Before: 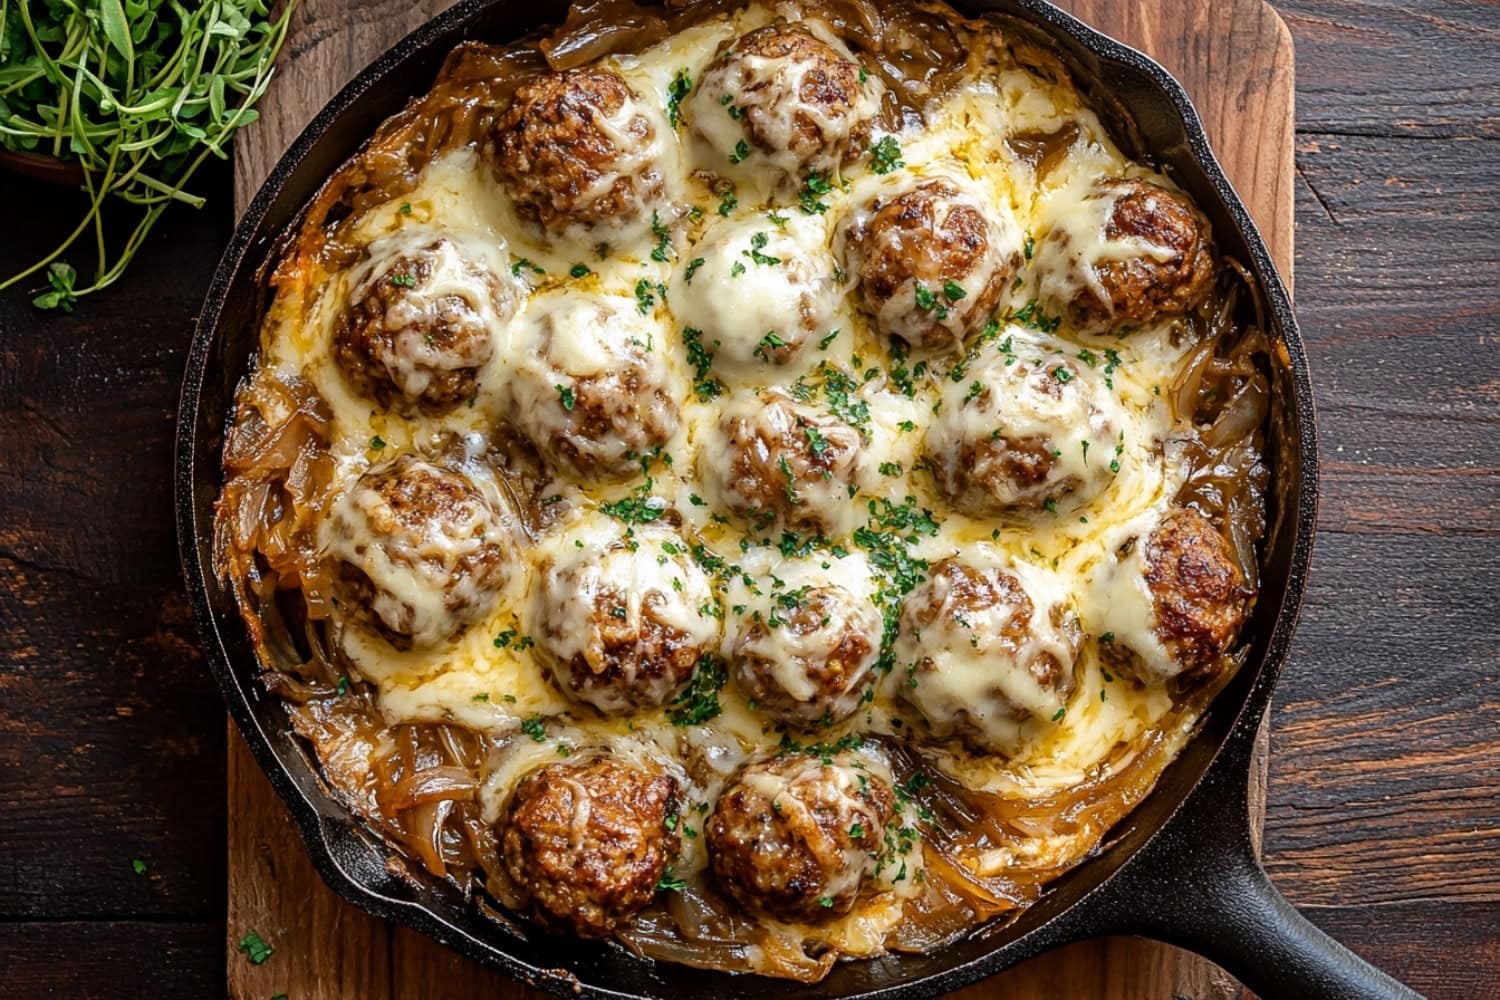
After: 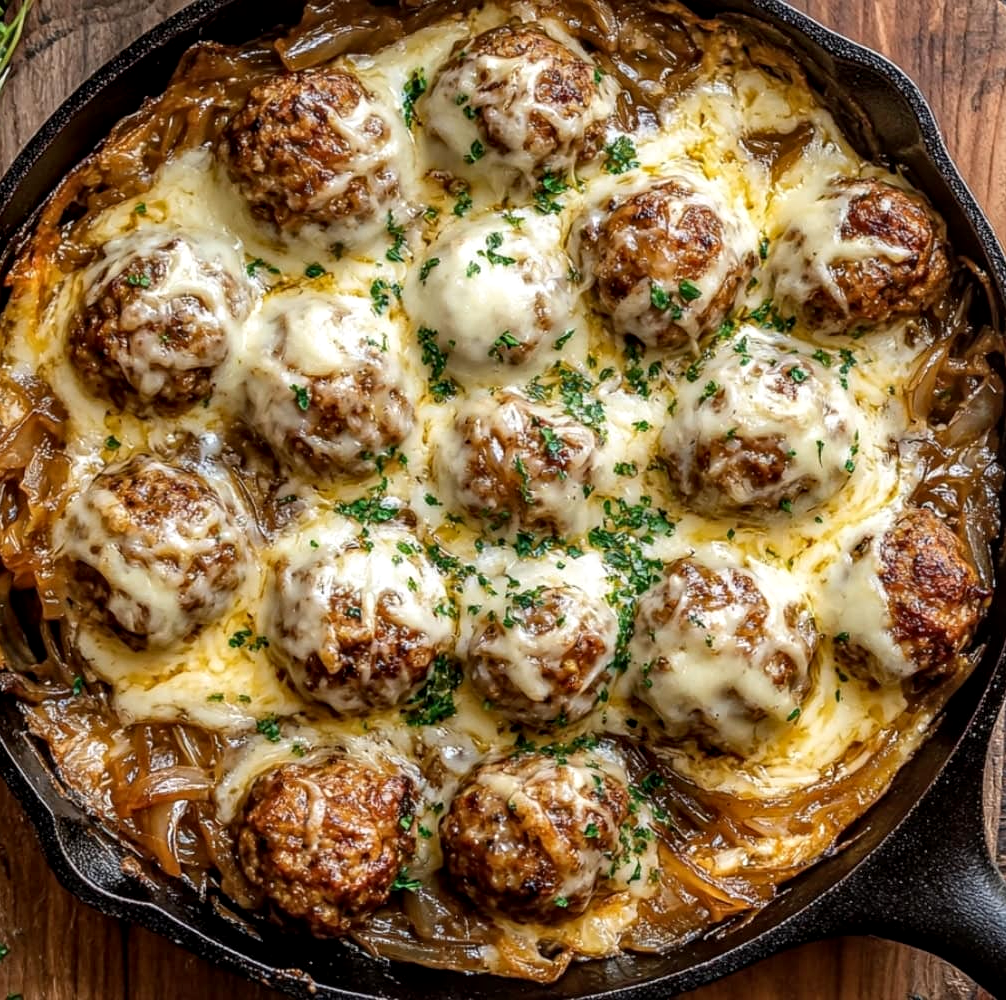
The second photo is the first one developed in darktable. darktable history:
exposure: black level correction 0.001, exposure 0.016 EV, compensate highlight preservation false
local contrast: on, module defaults
crop and rotate: left 17.702%, right 15.174%
